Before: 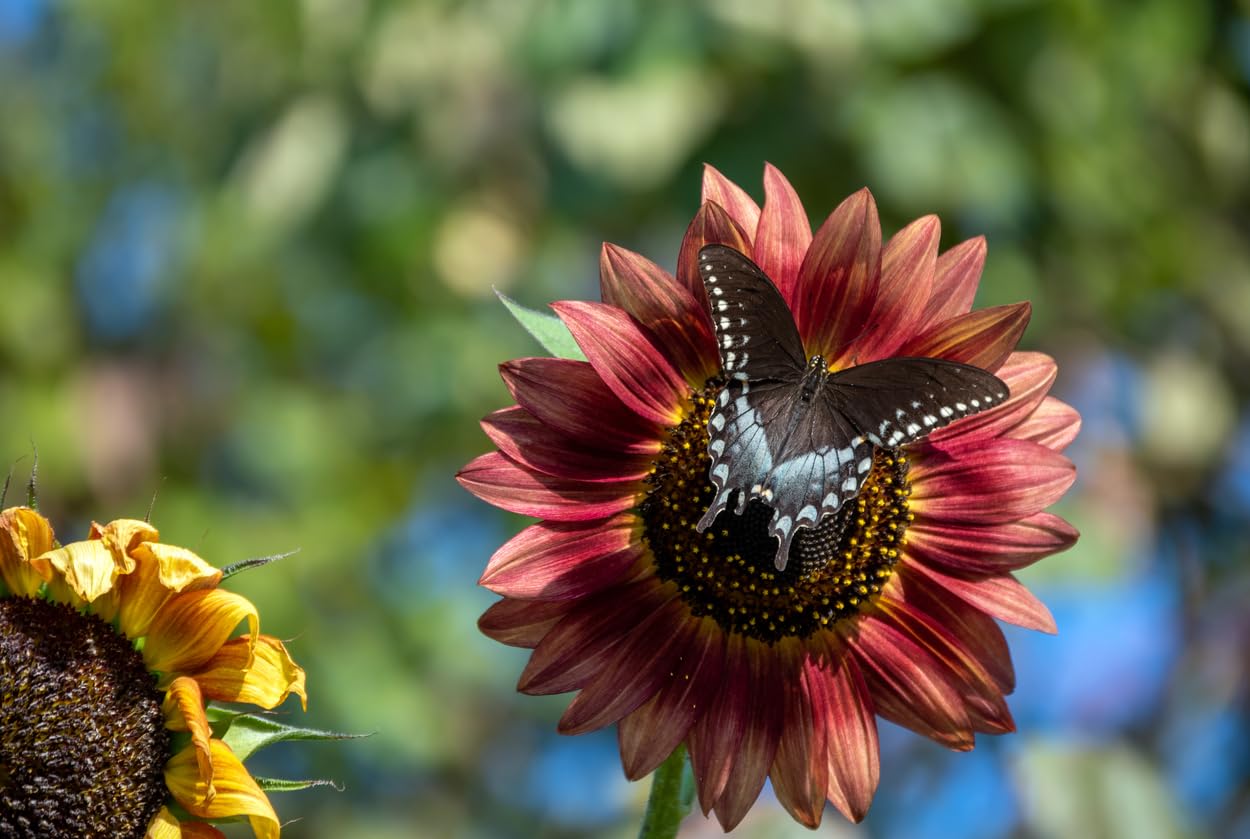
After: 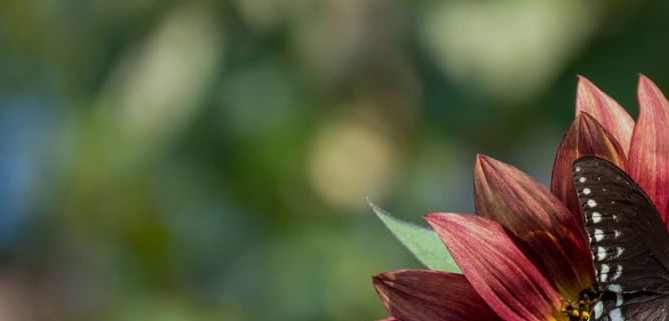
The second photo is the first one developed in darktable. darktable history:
crop: left 10.13%, top 10.567%, right 36.288%, bottom 51.082%
shadows and highlights: shadows 20.26, highlights -19.5, soften with gaussian
exposure: exposure -0.465 EV, compensate exposure bias true, compensate highlight preservation false
